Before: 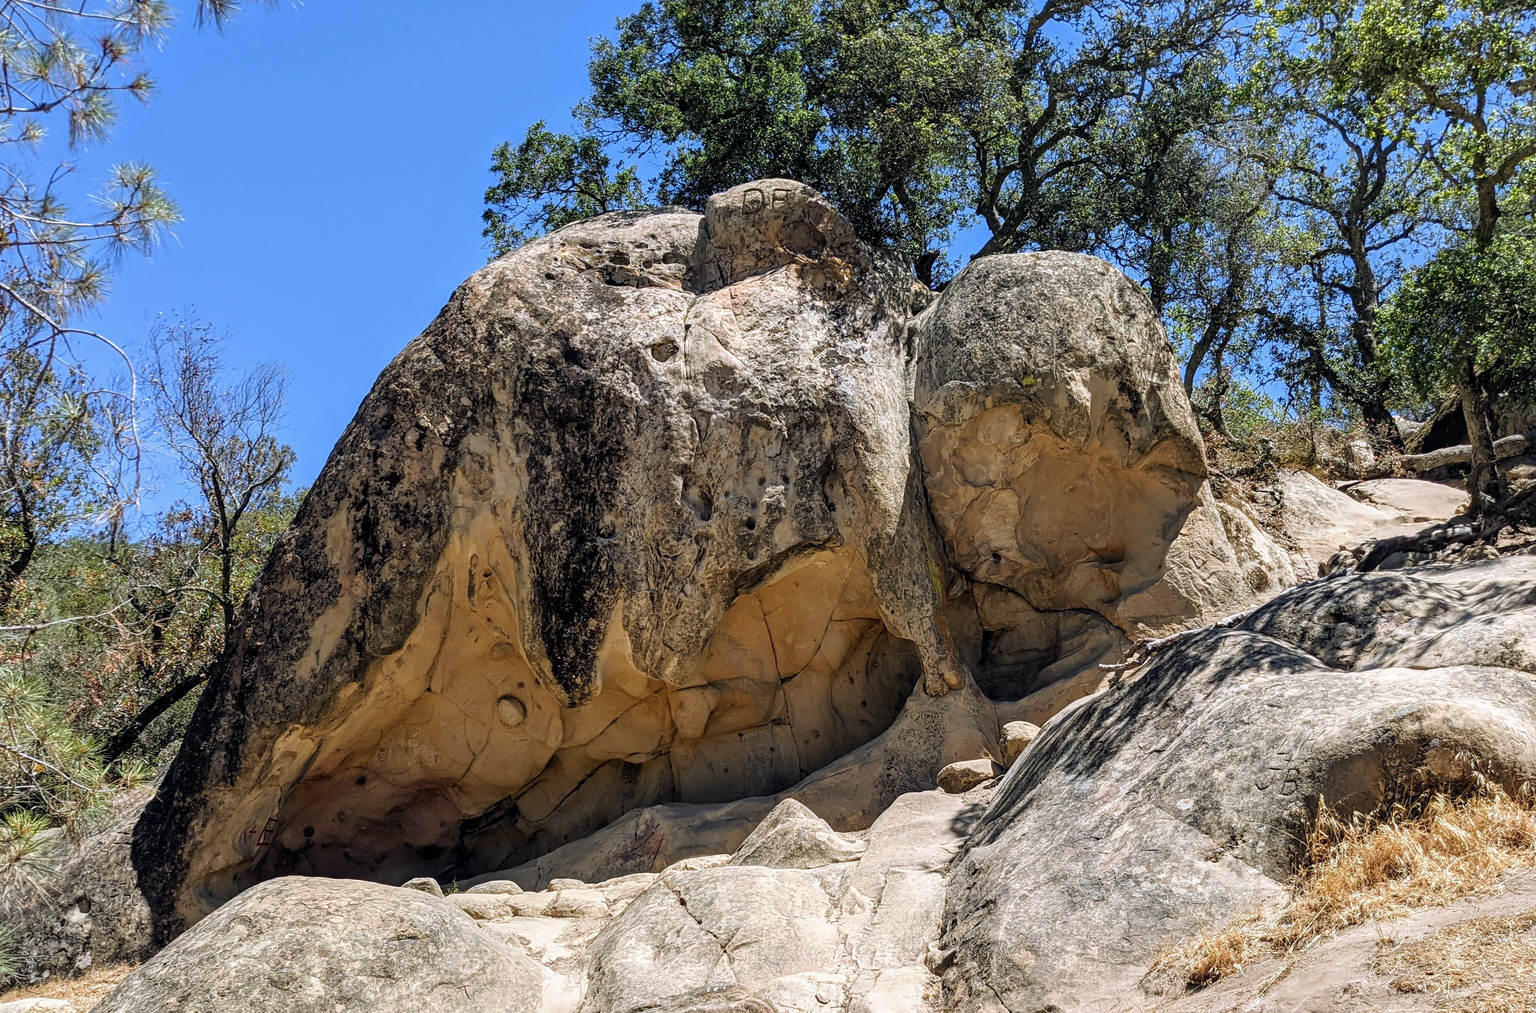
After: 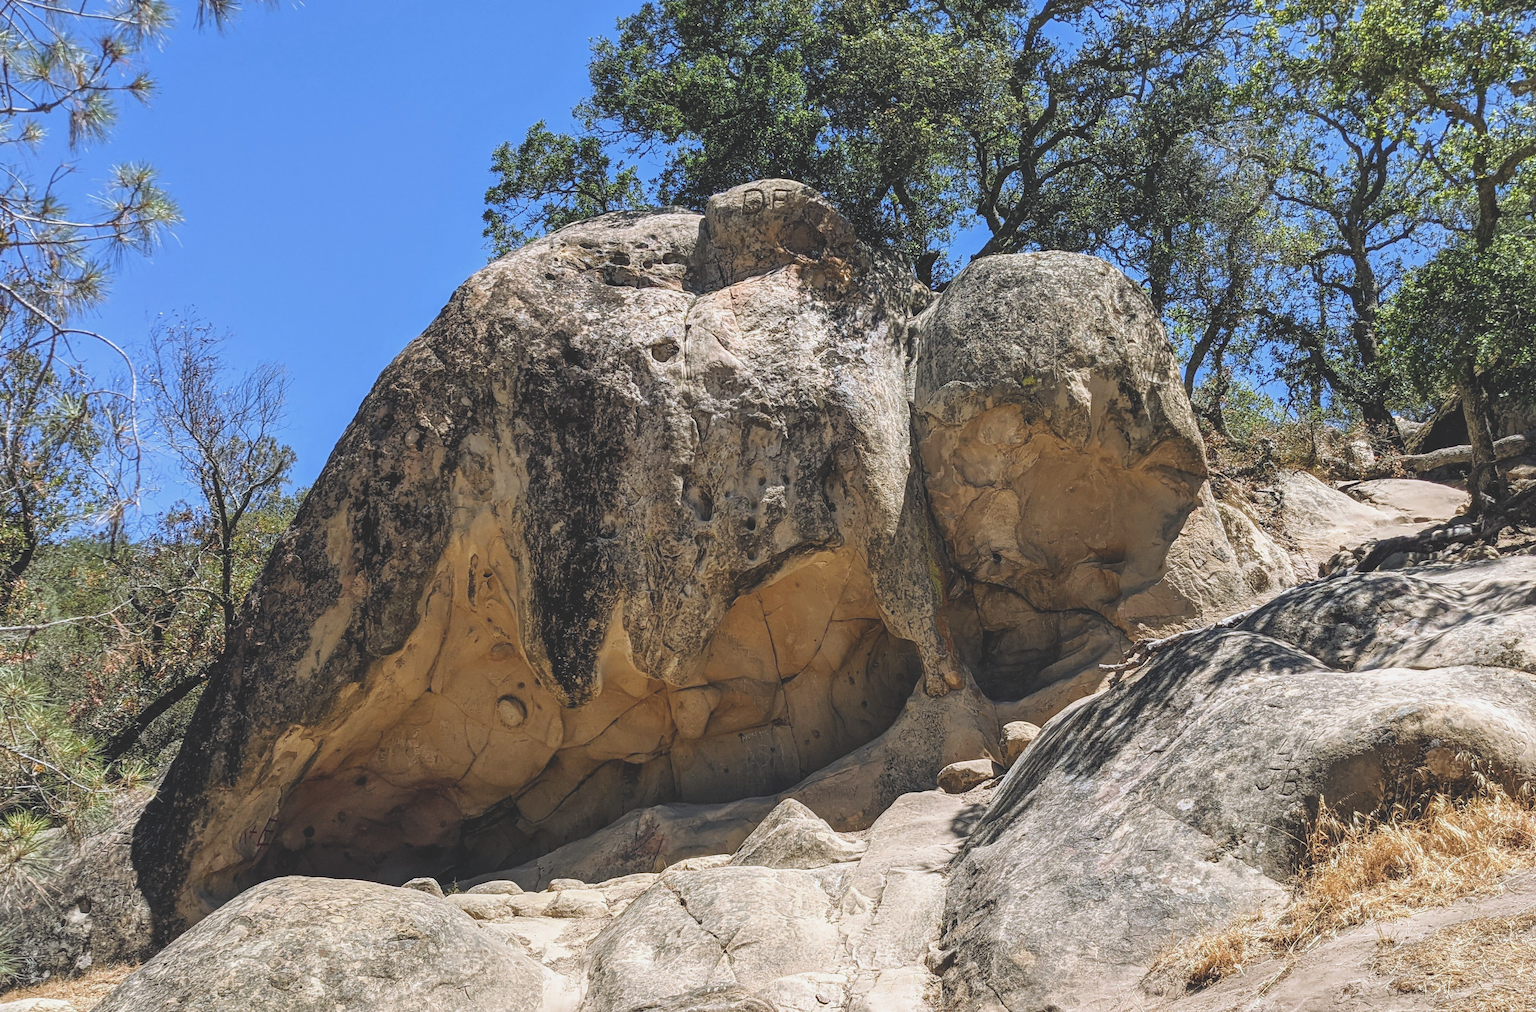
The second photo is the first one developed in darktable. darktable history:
exposure: black level correction -0.025, exposure -0.117 EV, compensate highlight preservation false
